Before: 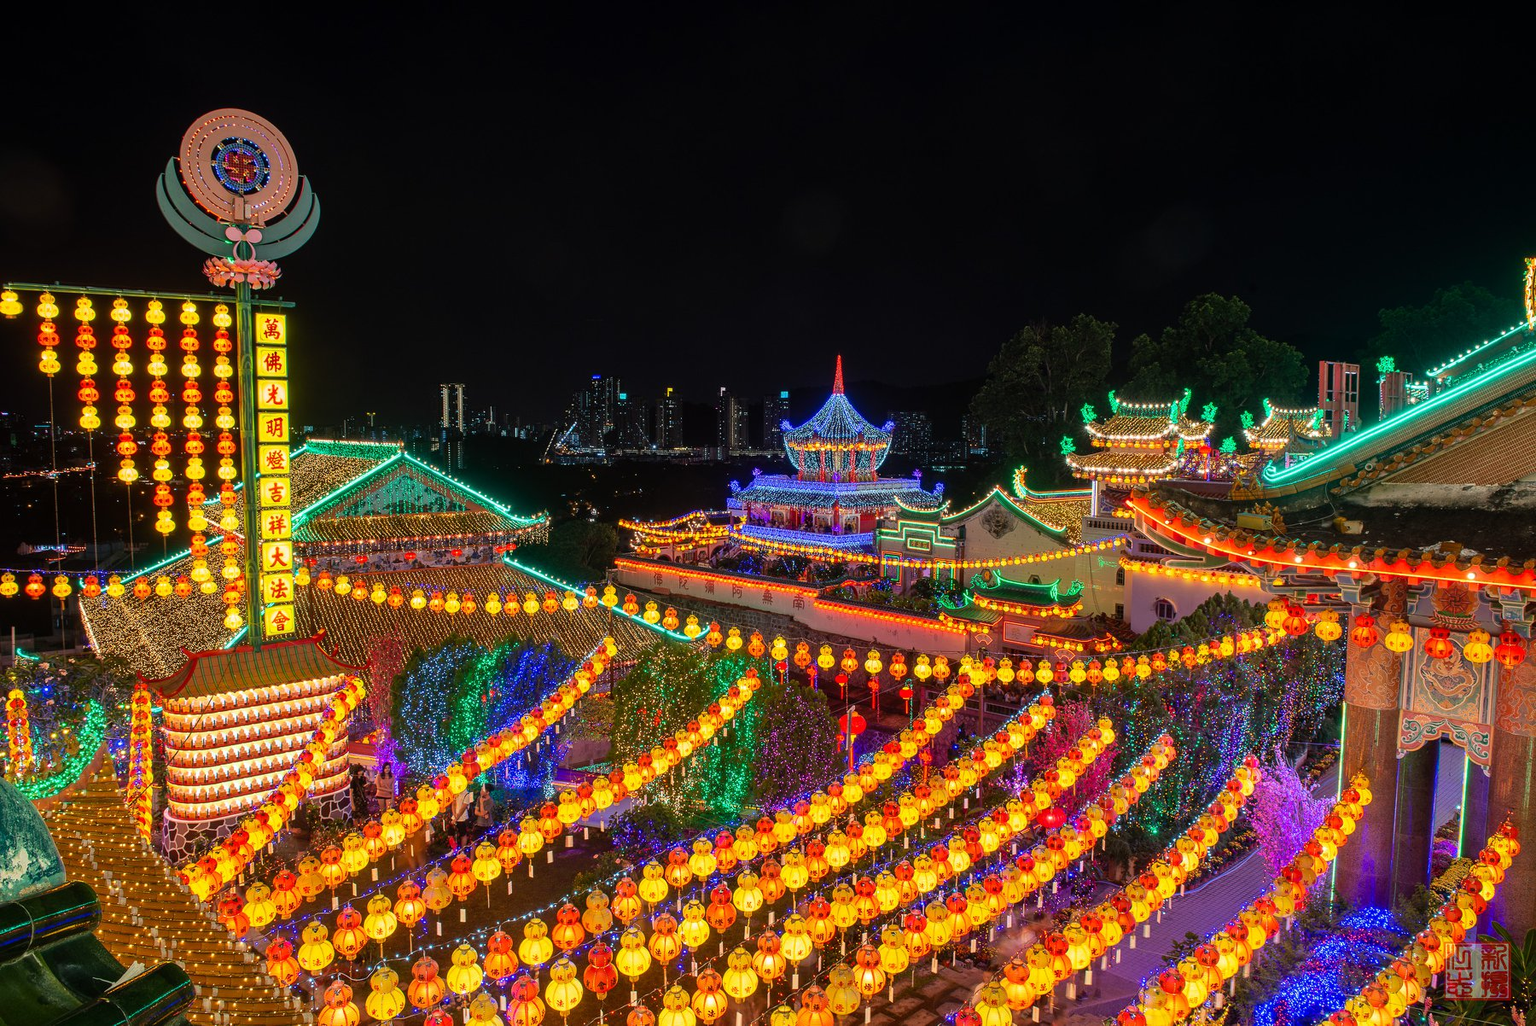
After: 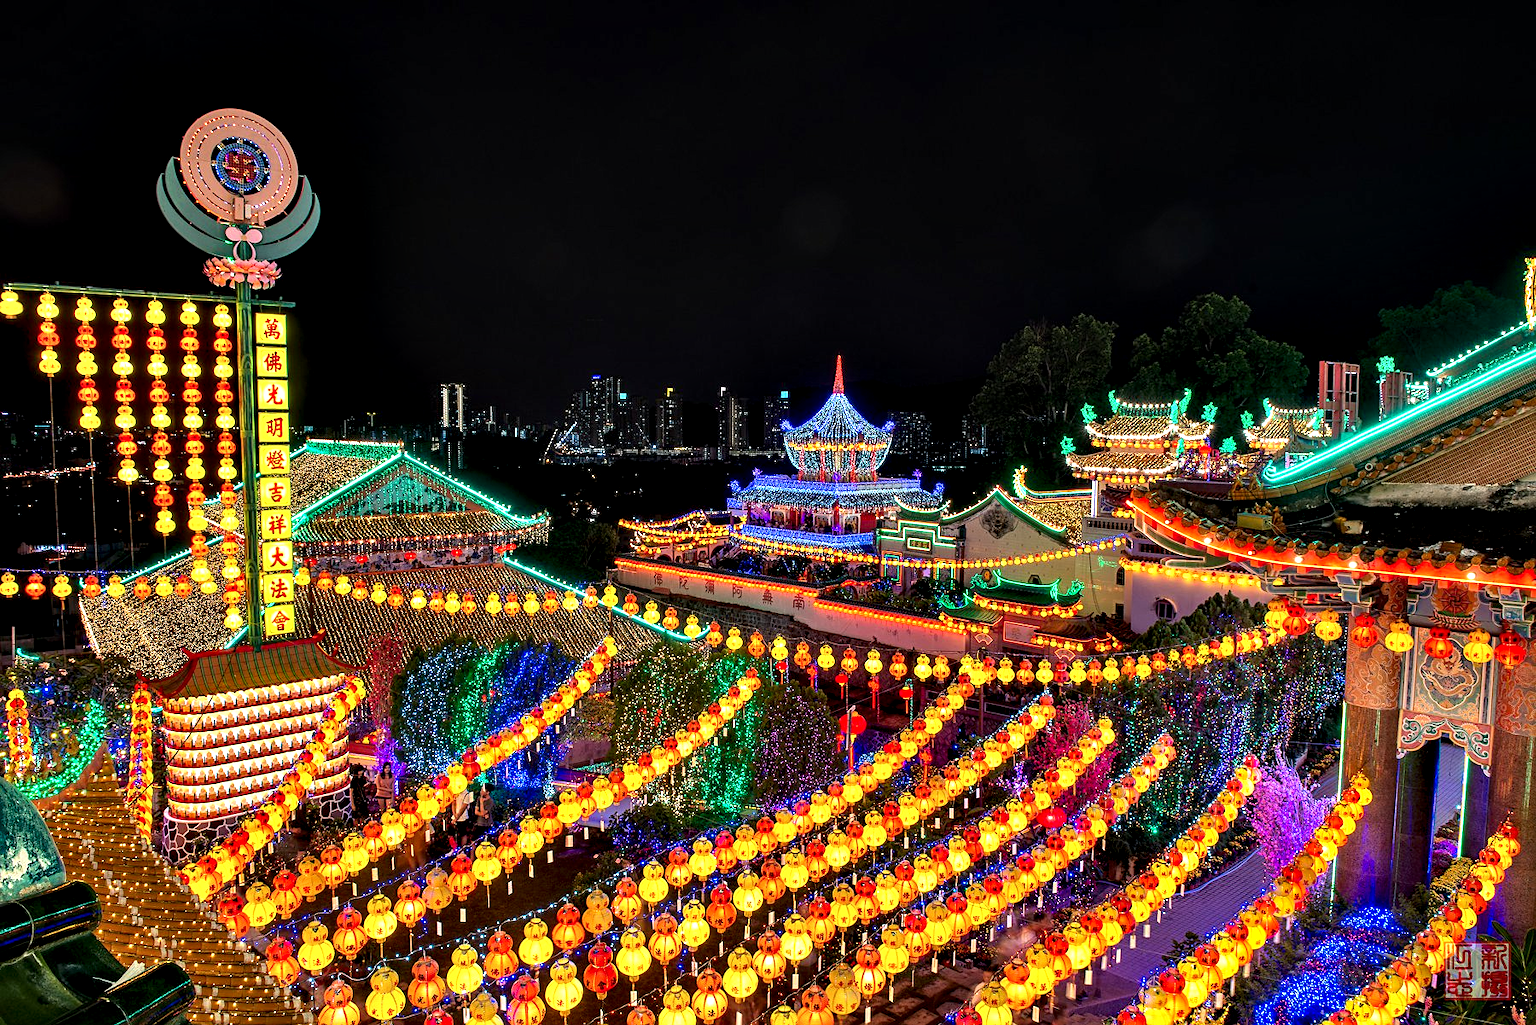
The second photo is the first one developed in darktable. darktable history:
contrast equalizer: octaves 7, y [[0.6 ×6], [0.55 ×6], [0 ×6], [0 ×6], [0 ×6]]
sharpen: amount 0.21
